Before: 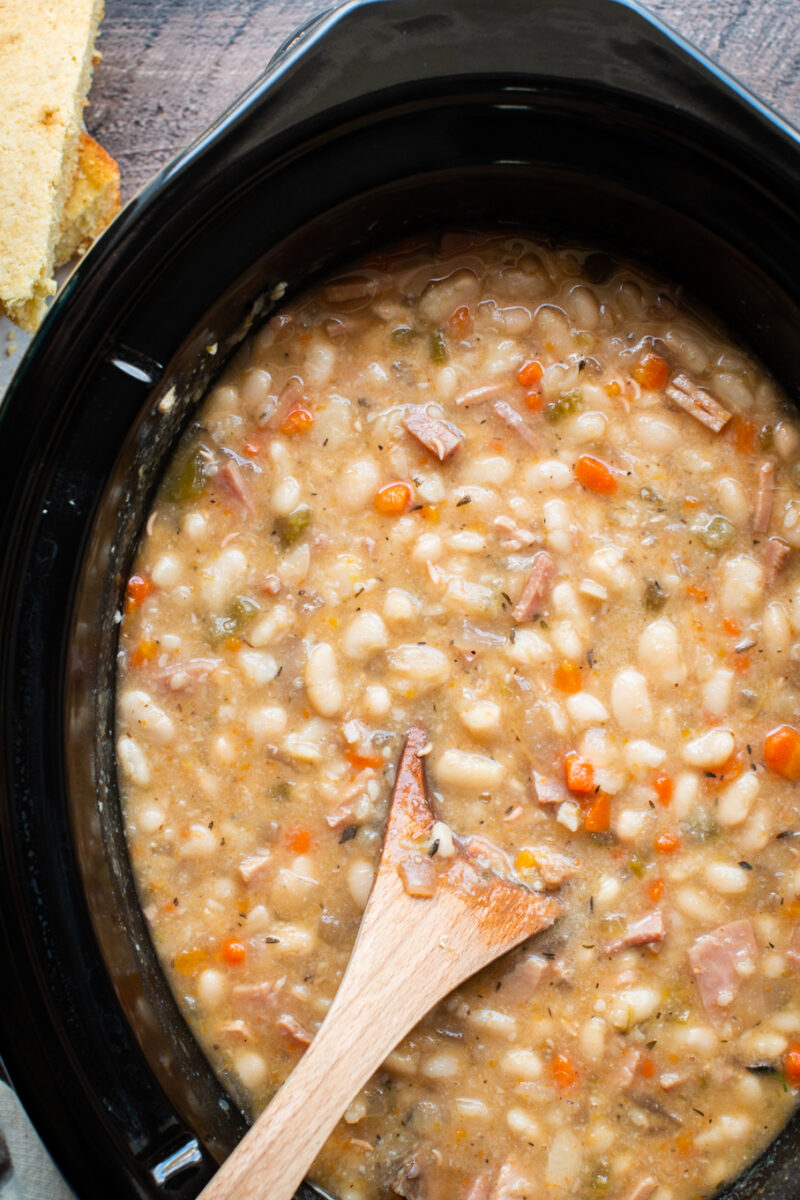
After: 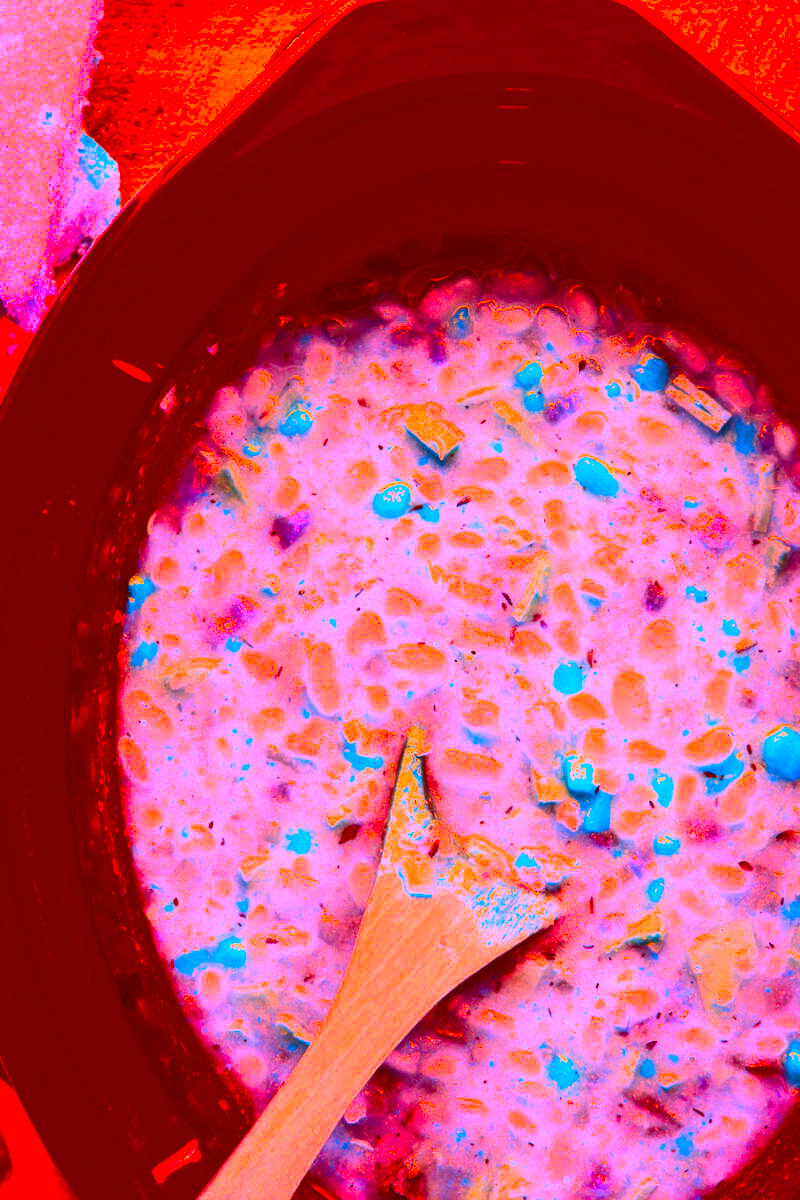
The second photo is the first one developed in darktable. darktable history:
color correction: highlights a* -38.95, highlights b* -39.23, shadows a* -39.59, shadows b* -39.66, saturation -2.97
contrast brightness saturation: contrast 0.32, brightness -0.073, saturation 0.171
